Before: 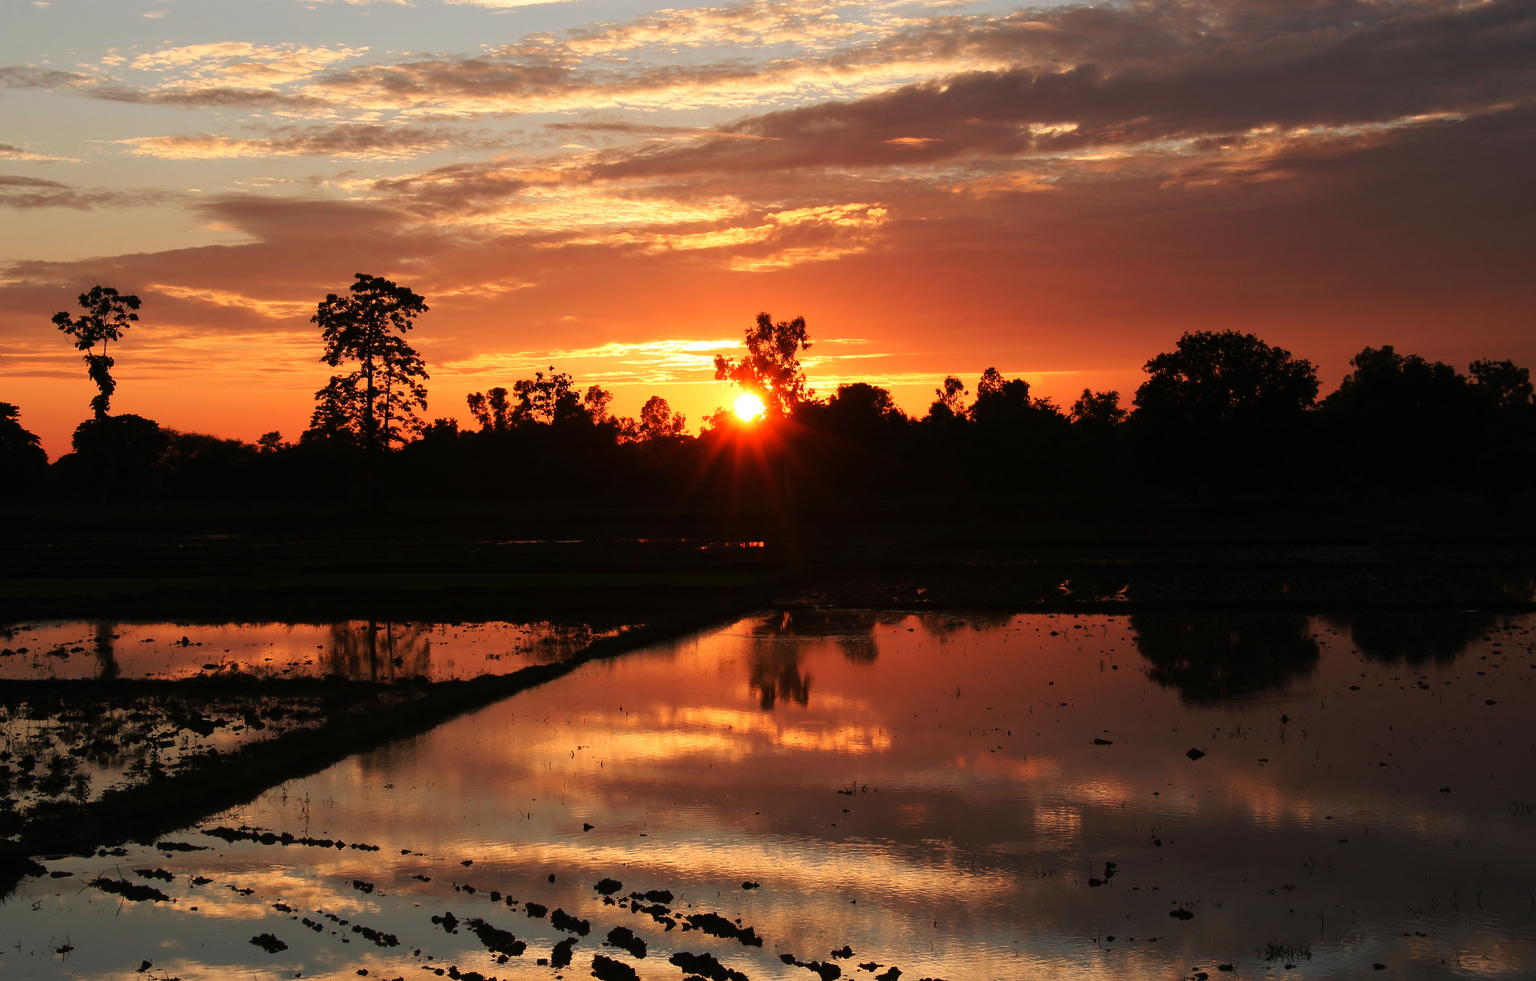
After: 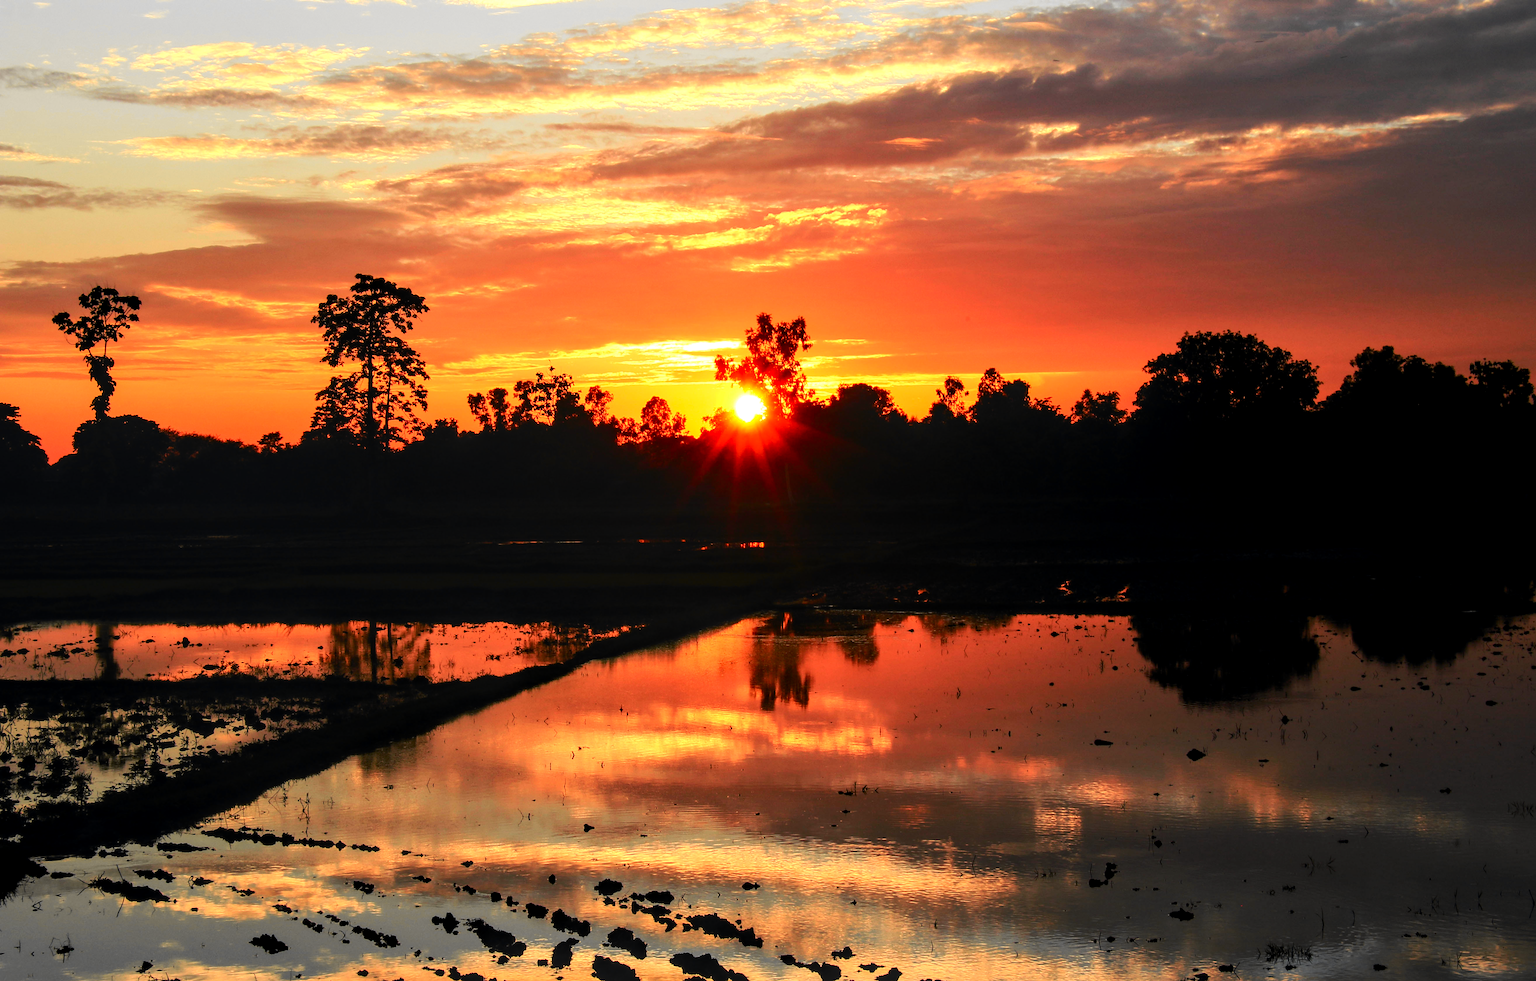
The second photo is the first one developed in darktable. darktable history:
local contrast: on, module defaults
tone curve: curves: ch0 [(0, 0) (0.071, 0.047) (0.266, 0.26) (0.483, 0.554) (0.753, 0.811) (1, 0.983)]; ch1 [(0, 0) (0.346, 0.307) (0.408, 0.369) (0.463, 0.443) (0.482, 0.493) (0.502, 0.5) (0.517, 0.502) (0.55, 0.548) (0.597, 0.624) (0.651, 0.698) (1, 1)]; ch2 [(0, 0) (0.346, 0.34) (0.434, 0.46) (0.485, 0.494) (0.5, 0.494) (0.517, 0.506) (0.535, 0.529) (0.583, 0.611) (0.625, 0.666) (1, 1)], color space Lab, independent channels, preserve colors none
exposure: black level correction 0.001, exposure 0.5 EV, compensate exposure bias true, compensate highlight preservation false
